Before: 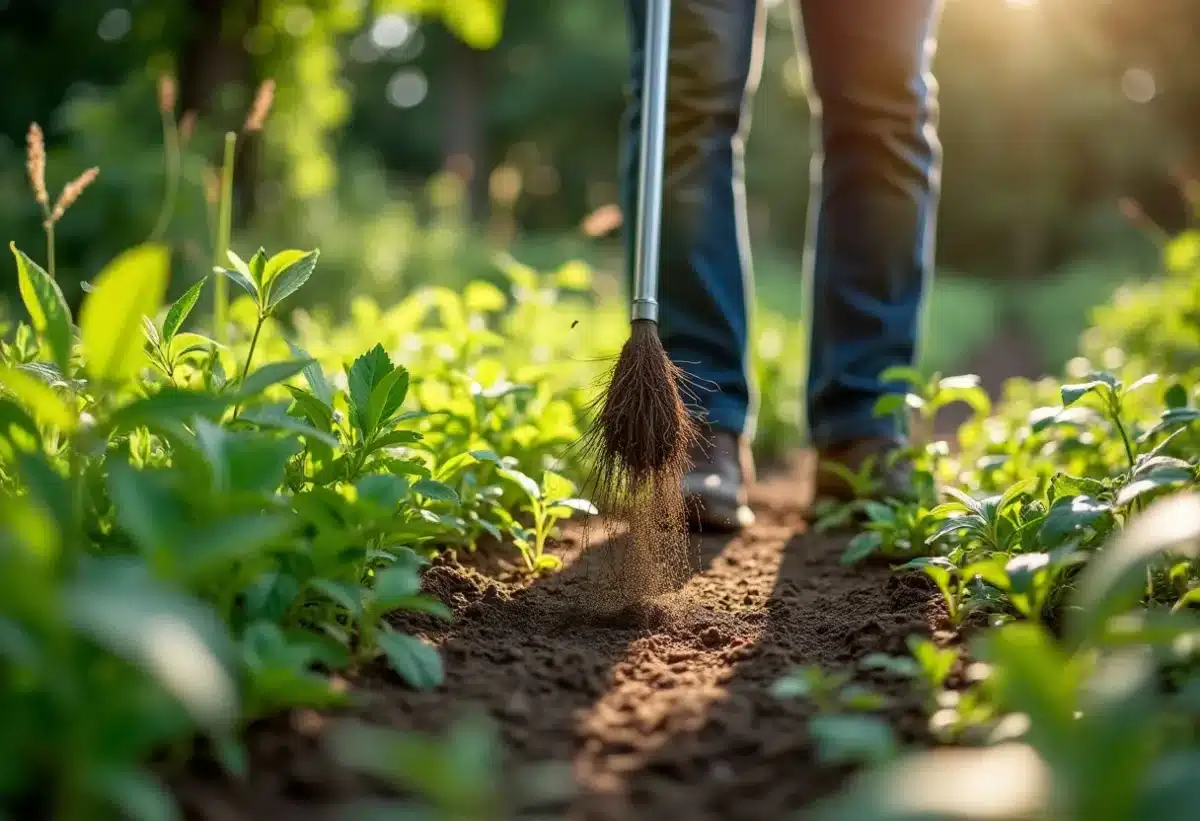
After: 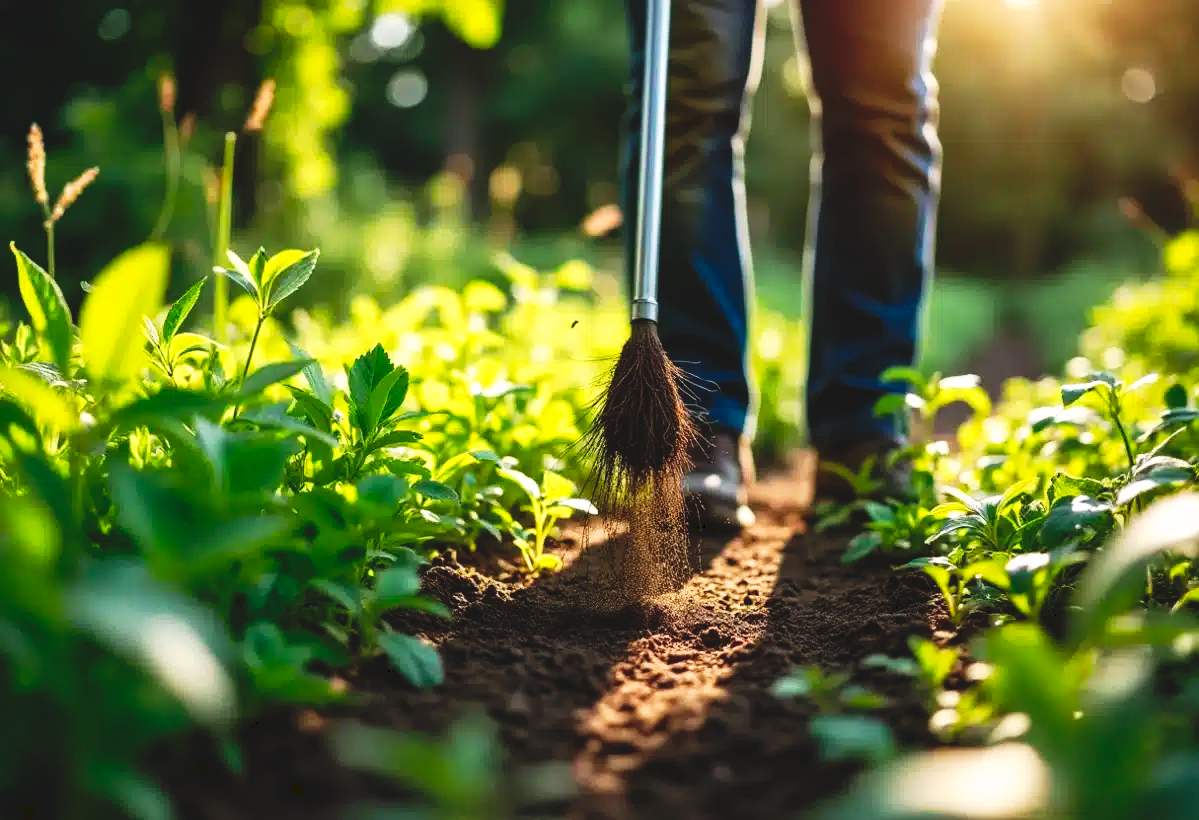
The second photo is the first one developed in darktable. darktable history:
crop and rotate: left 0.071%, bottom 0.007%
tone curve: curves: ch0 [(0, 0) (0.003, 0.082) (0.011, 0.082) (0.025, 0.088) (0.044, 0.088) (0.069, 0.093) (0.1, 0.101) (0.136, 0.109) (0.177, 0.129) (0.224, 0.155) (0.277, 0.214) (0.335, 0.289) (0.399, 0.378) (0.468, 0.476) (0.543, 0.589) (0.623, 0.713) (0.709, 0.826) (0.801, 0.908) (0.898, 0.98) (1, 1)], preserve colors none
